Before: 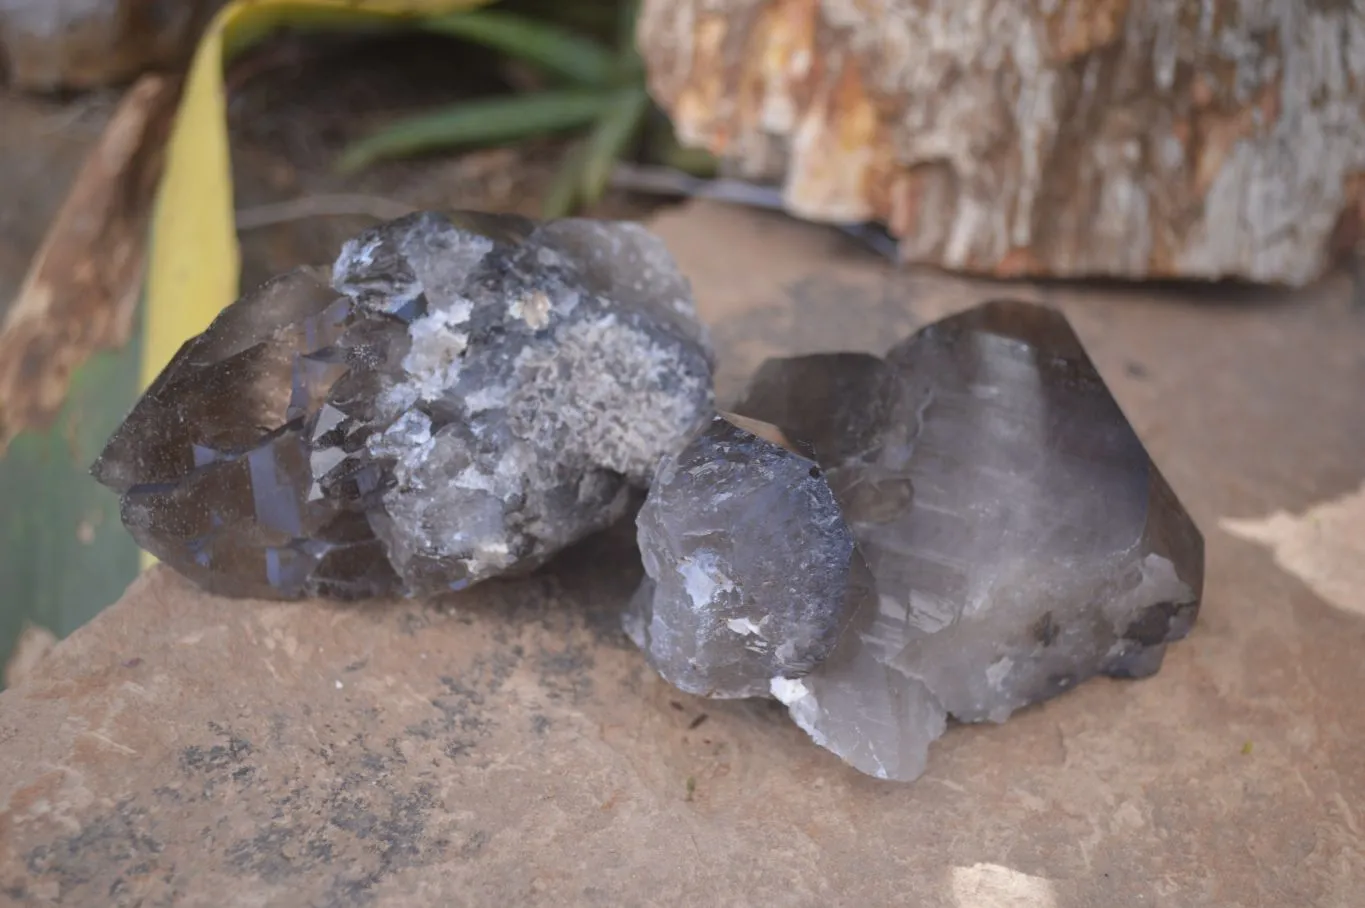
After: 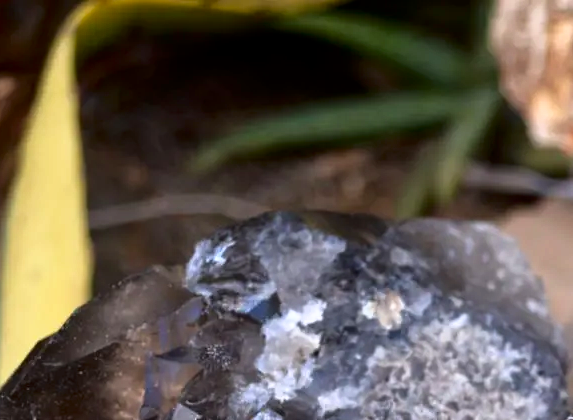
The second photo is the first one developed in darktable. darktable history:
shadows and highlights: shadows -62.32, white point adjustment -5.22, highlights 61.59
crop and rotate: left 10.817%, top 0.062%, right 47.194%, bottom 53.626%
color balance: lift [0.991, 1, 1, 1], gamma [0.996, 1, 1, 1], input saturation 98.52%, contrast 20.34%, output saturation 103.72%
